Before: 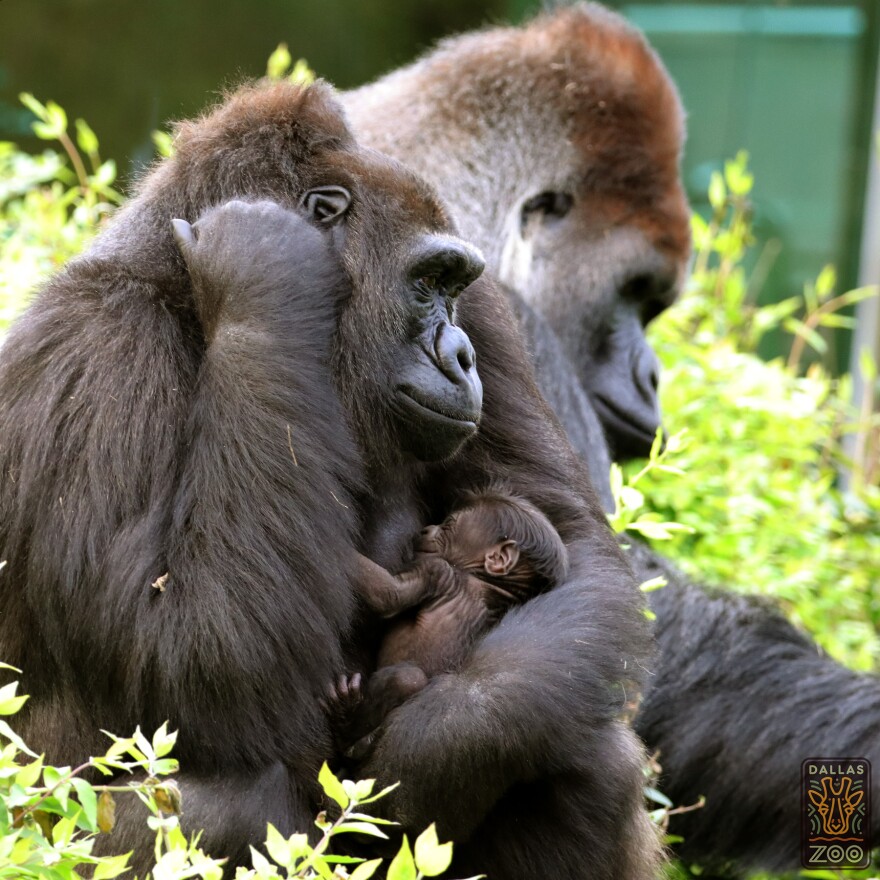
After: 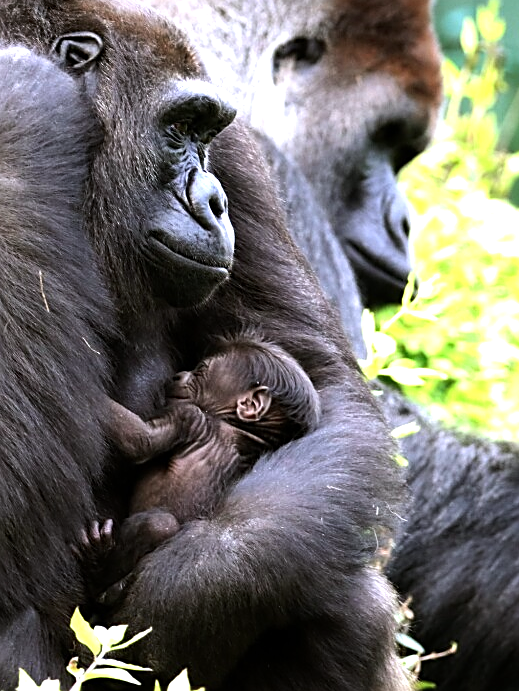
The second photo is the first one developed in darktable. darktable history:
exposure: exposure 0.203 EV, compensate exposure bias true, compensate highlight preservation false
crop and rotate: left 28.285%, top 17.58%, right 12.697%, bottom 3.894%
color calibration: illuminant as shot in camera, x 0.358, y 0.373, temperature 4628.91 K
sharpen: amount 0.499
tone equalizer: -8 EV -0.764 EV, -7 EV -0.679 EV, -6 EV -0.599 EV, -5 EV -0.366 EV, -3 EV 0.38 EV, -2 EV 0.6 EV, -1 EV 0.698 EV, +0 EV 0.73 EV, edges refinement/feathering 500, mask exposure compensation -1.57 EV, preserve details no
